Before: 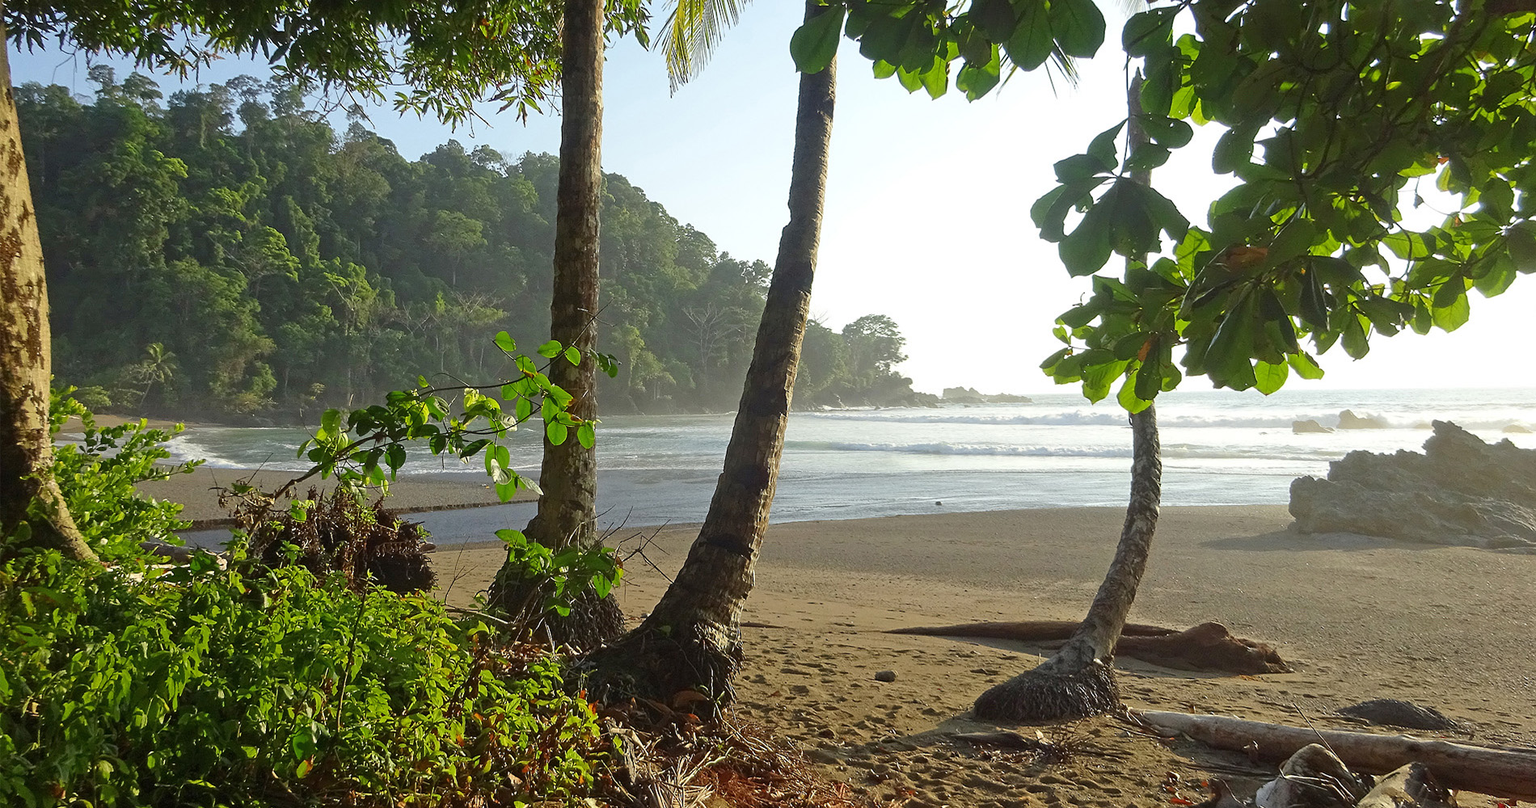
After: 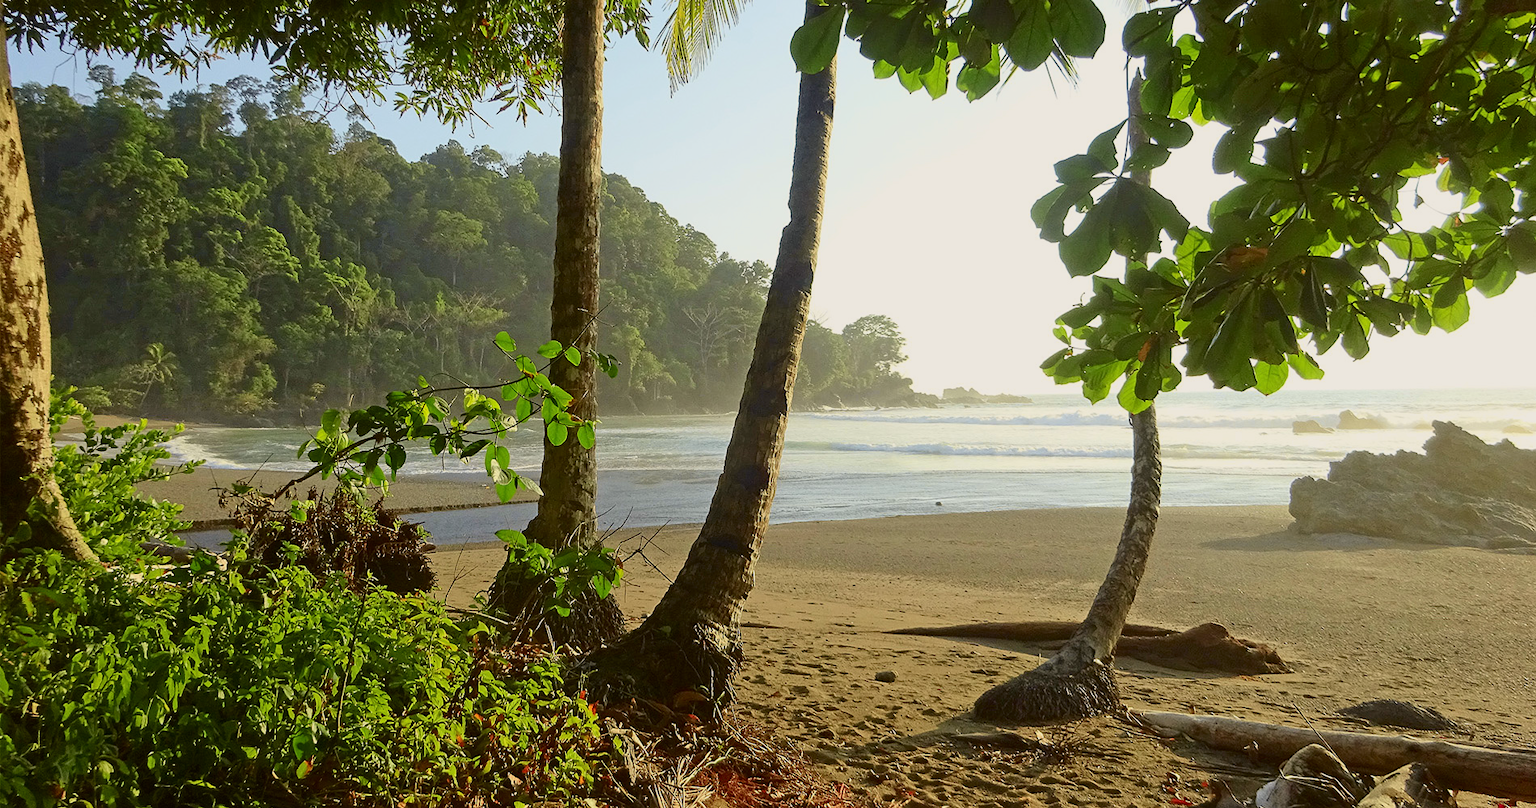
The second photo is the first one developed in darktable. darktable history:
tone curve: curves: ch0 [(0, 0) (0.091, 0.066) (0.184, 0.16) (0.491, 0.519) (0.748, 0.765) (1, 0.919)]; ch1 [(0, 0) (0.179, 0.173) (0.322, 0.32) (0.424, 0.424) (0.502, 0.504) (0.56, 0.575) (0.631, 0.675) (0.777, 0.806) (1, 1)]; ch2 [(0, 0) (0.434, 0.447) (0.485, 0.495) (0.524, 0.563) (0.676, 0.691) (1, 1)], color space Lab, independent channels, preserve colors none
